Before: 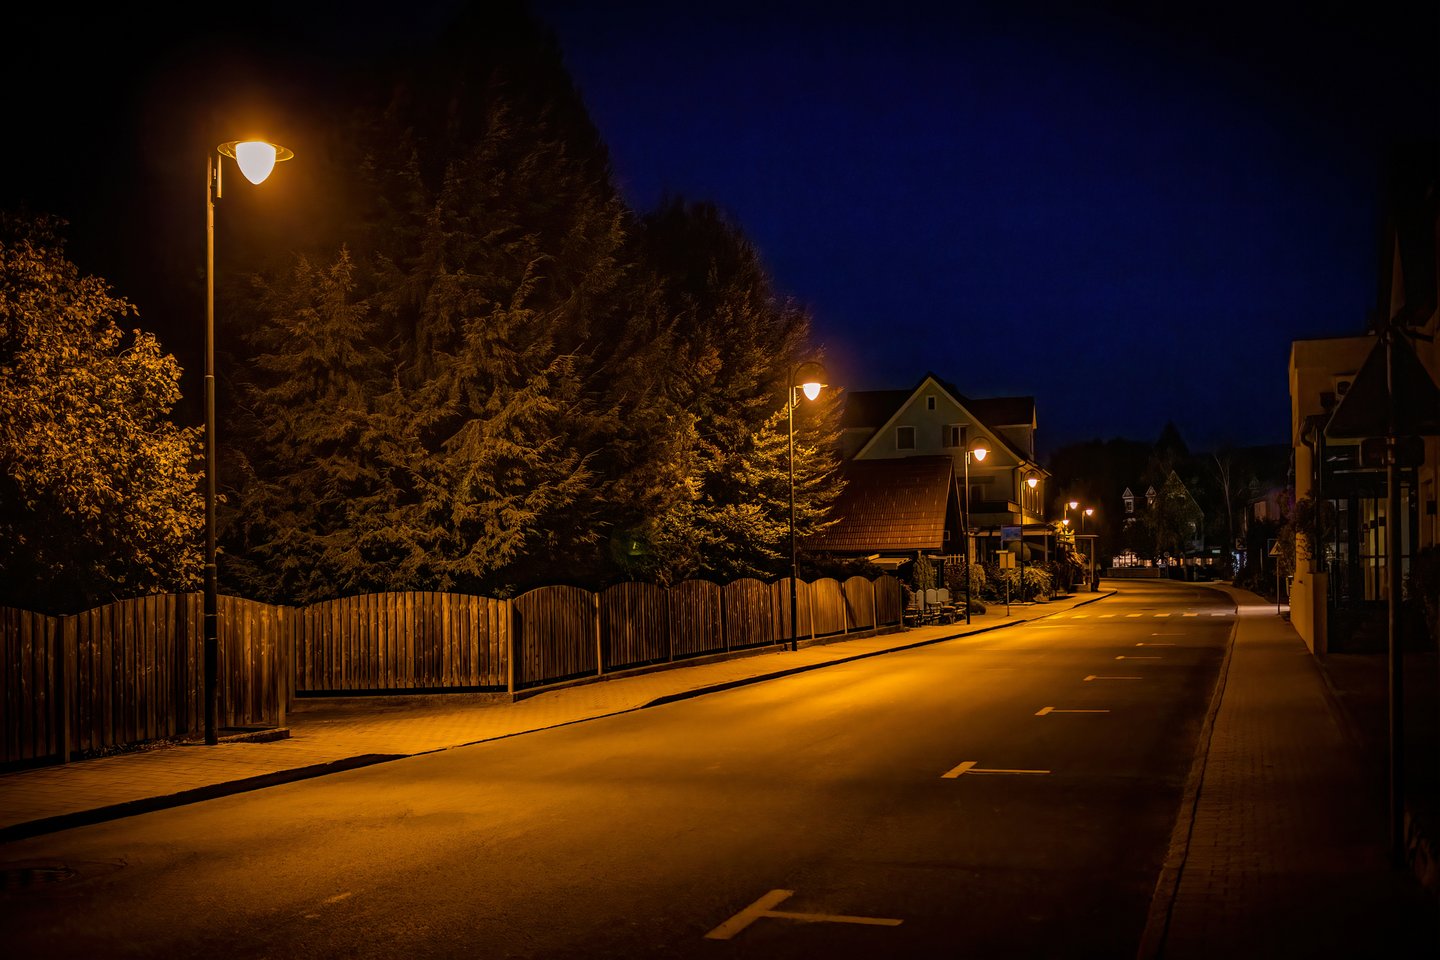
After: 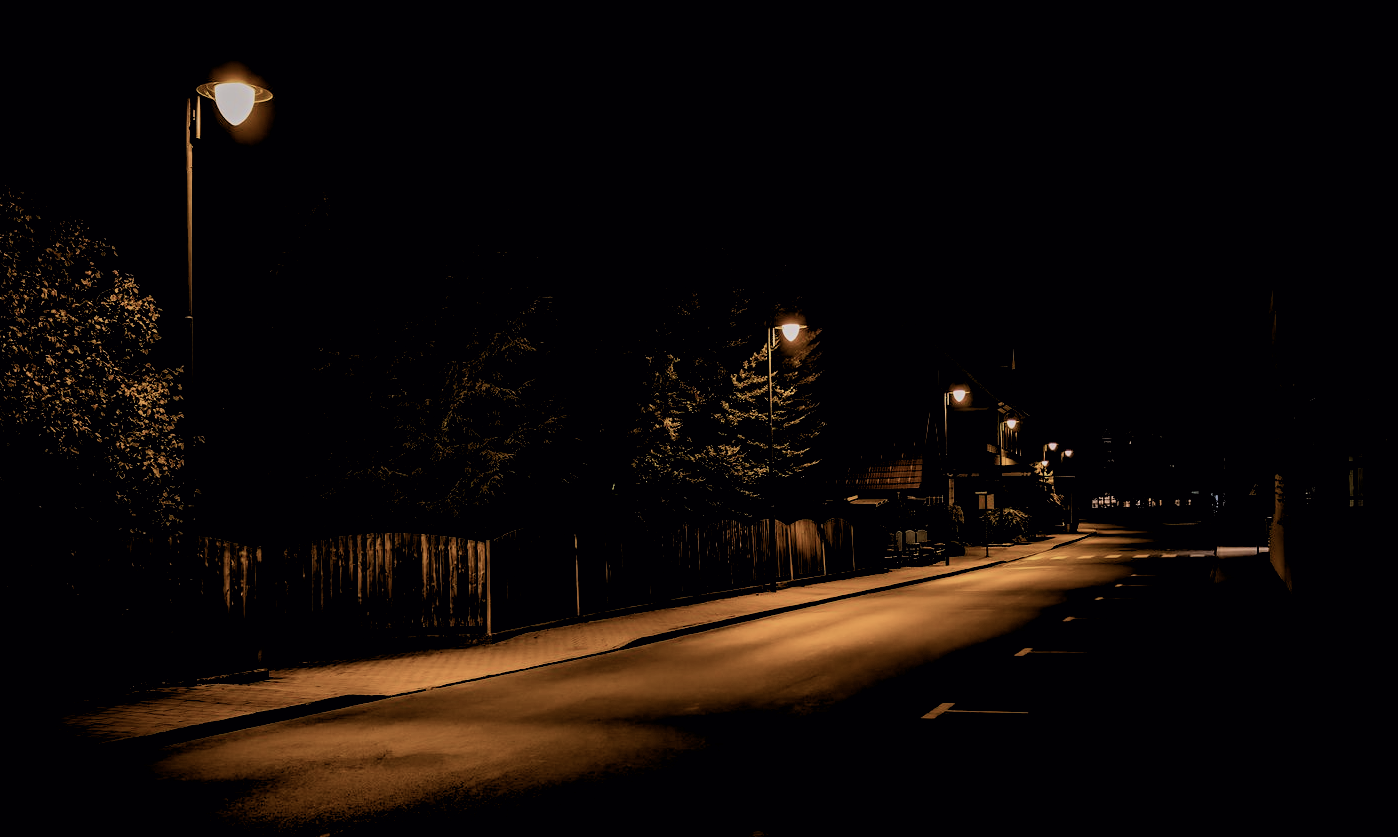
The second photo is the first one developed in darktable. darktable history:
crop: left 1.507%, top 6.147%, right 1.379%, bottom 6.637%
rgb levels: levels [[0.029, 0.461, 0.922], [0, 0.5, 1], [0, 0.5, 1]]
color balance rgb: perceptual saturation grading › highlights -31.88%, perceptual saturation grading › mid-tones 5.8%, perceptual saturation grading › shadows 18.12%, perceptual brilliance grading › highlights 3.62%, perceptual brilliance grading › mid-tones -18.12%, perceptual brilliance grading › shadows -41.3%
filmic rgb: black relative exposure -7.65 EV, white relative exposure 4.56 EV, hardness 3.61, color science v6 (2022)
